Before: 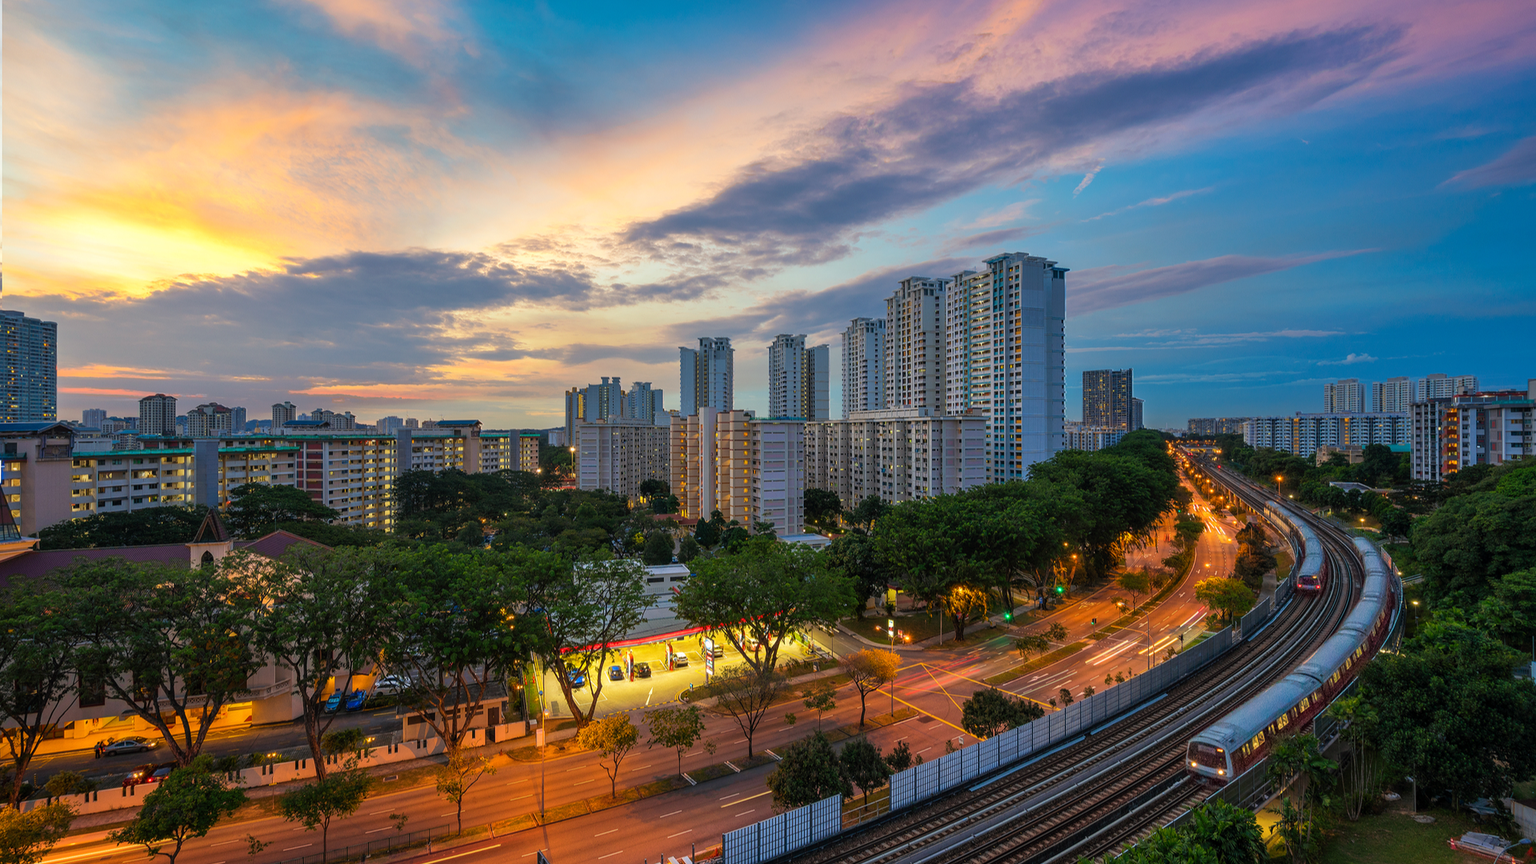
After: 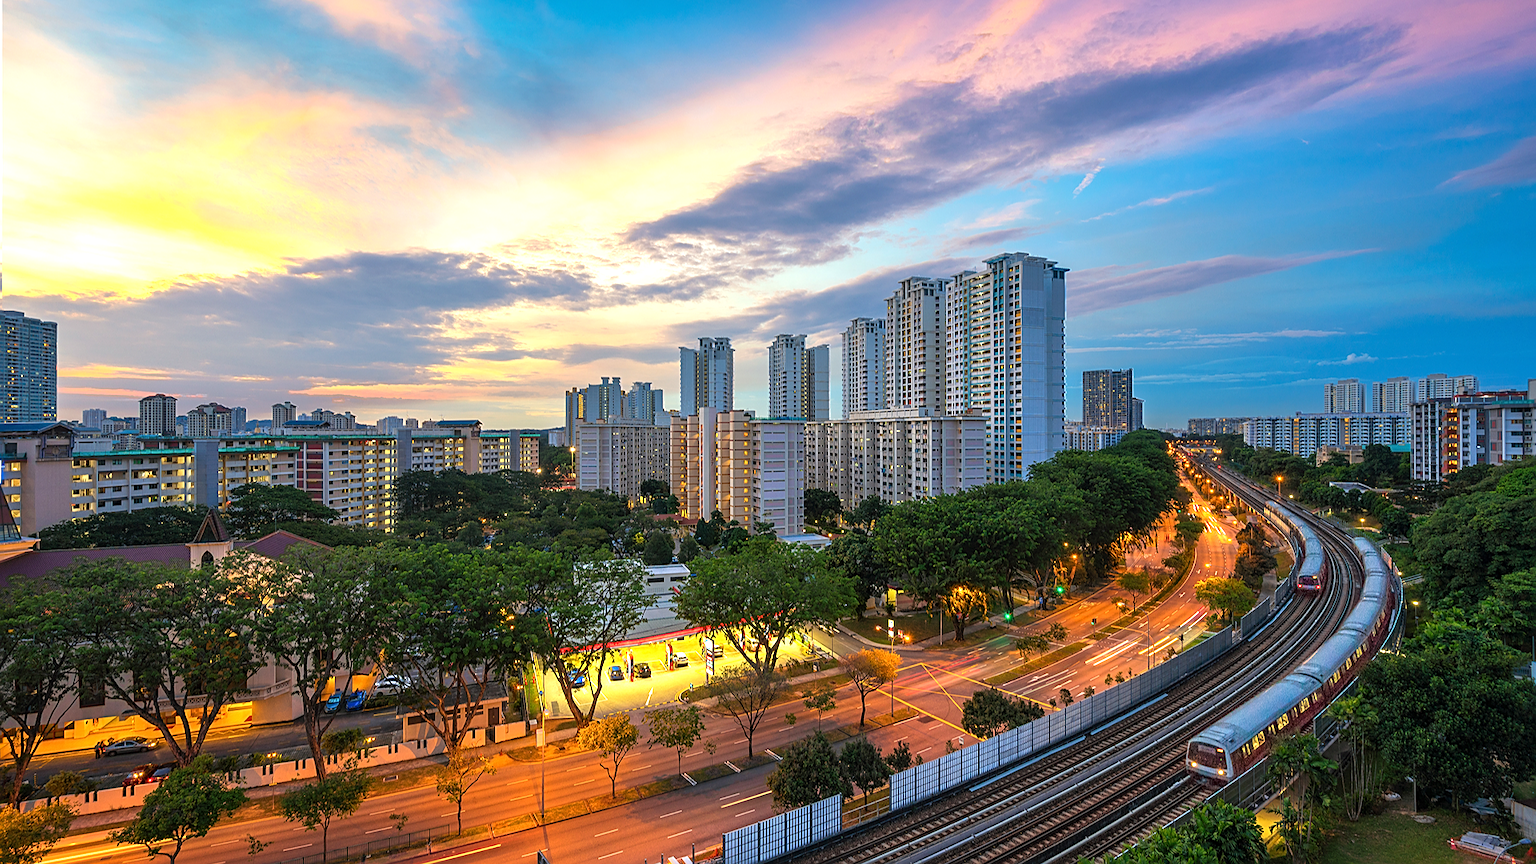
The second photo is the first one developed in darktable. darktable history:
exposure: black level correction 0, exposure 0.695 EV, compensate highlight preservation false
sharpen: on, module defaults
